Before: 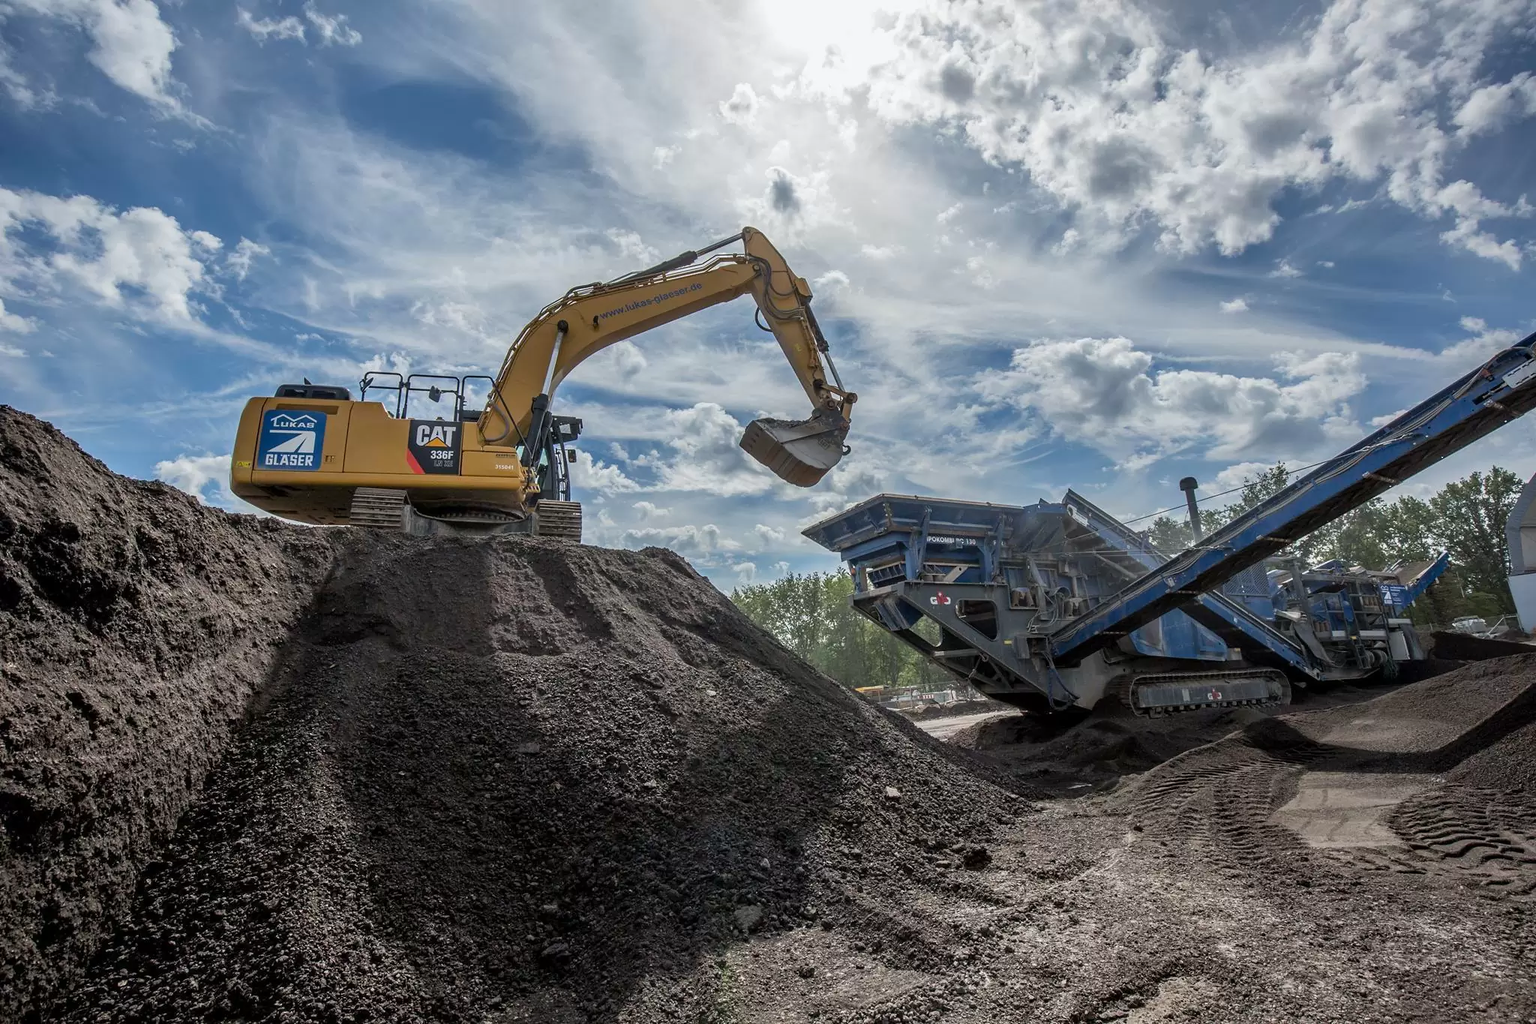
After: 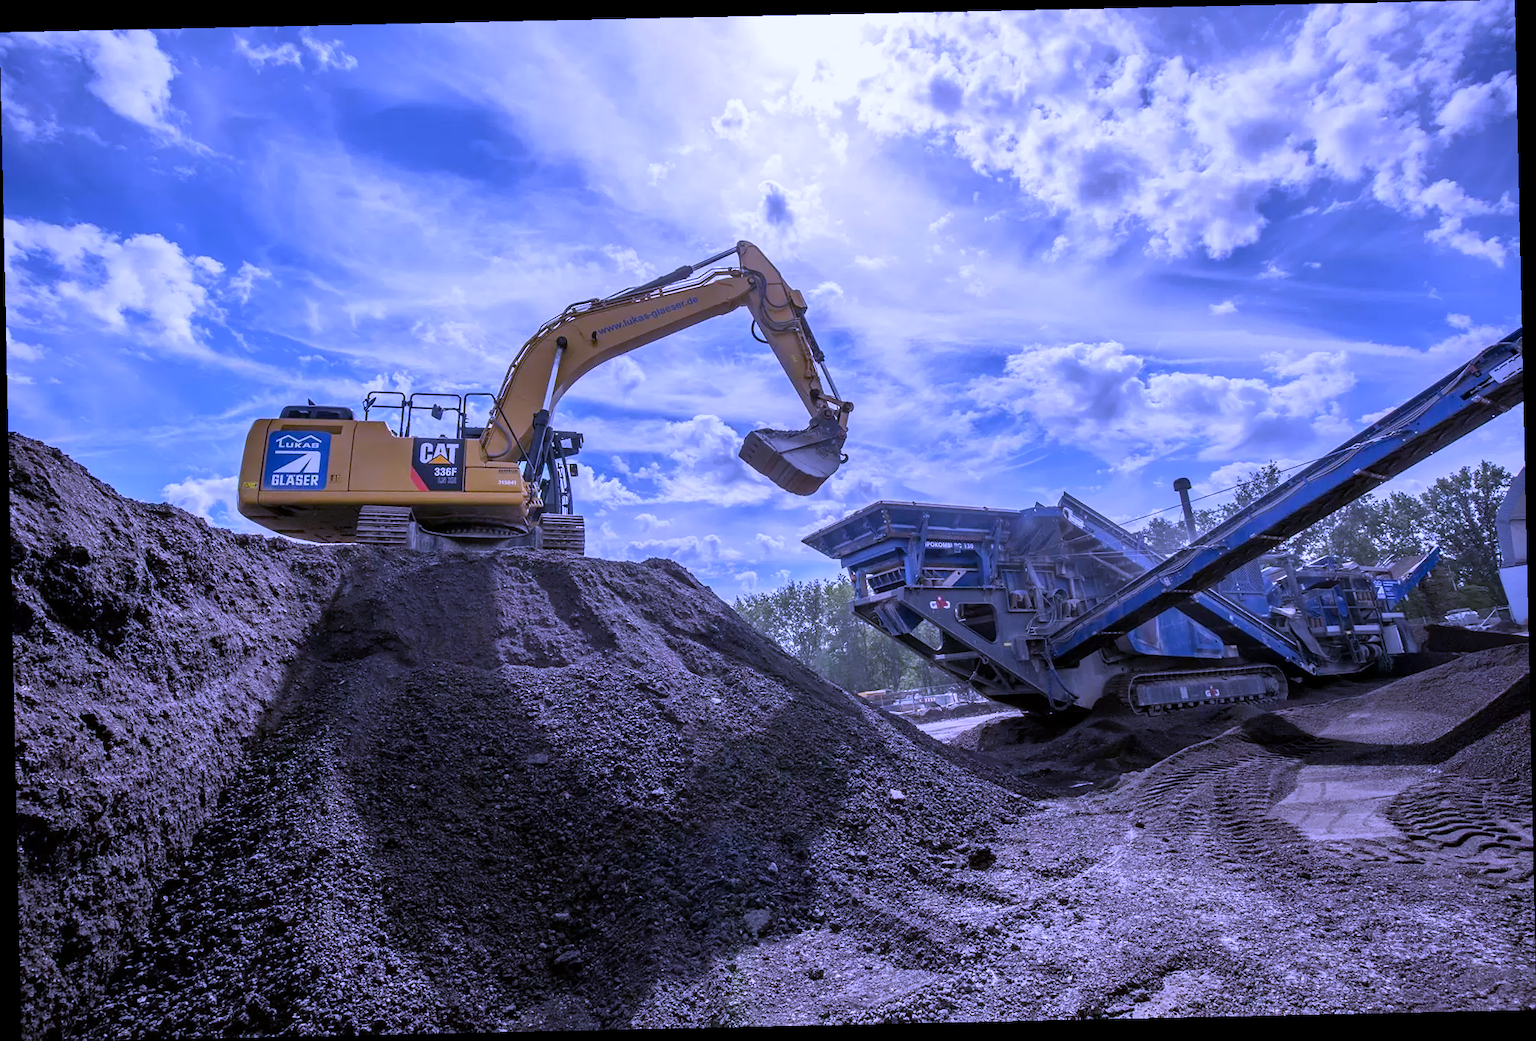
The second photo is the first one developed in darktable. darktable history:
rotate and perspective: rotation -1.24°, automatic cropping off
white balance: red 0.98, blue 1.61
